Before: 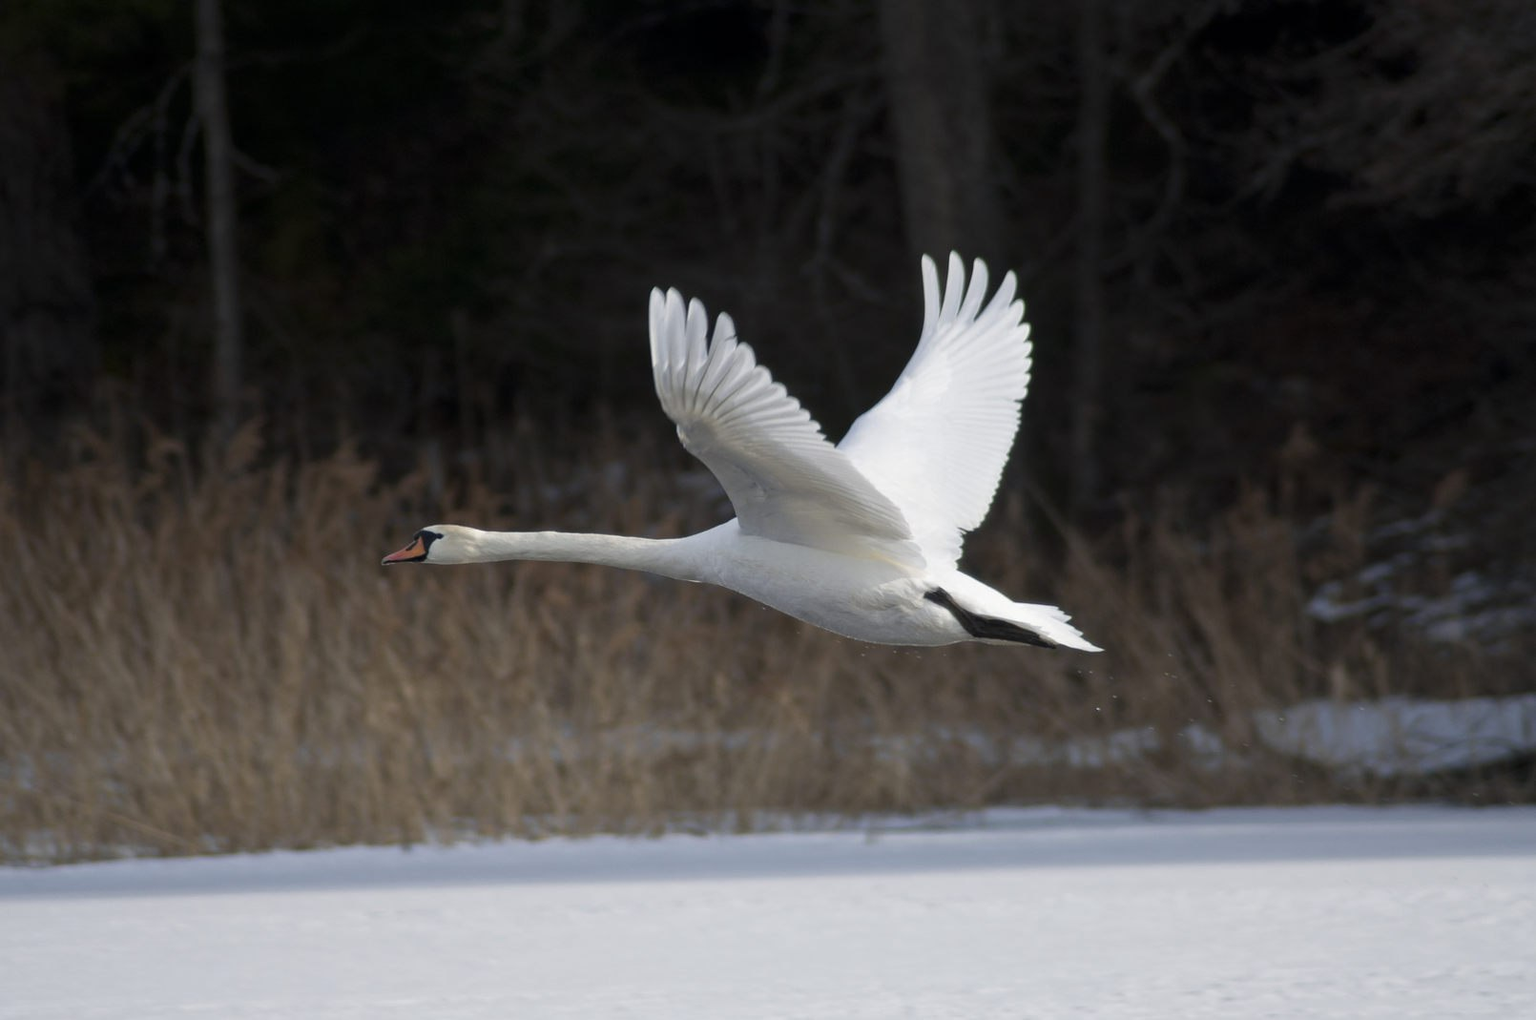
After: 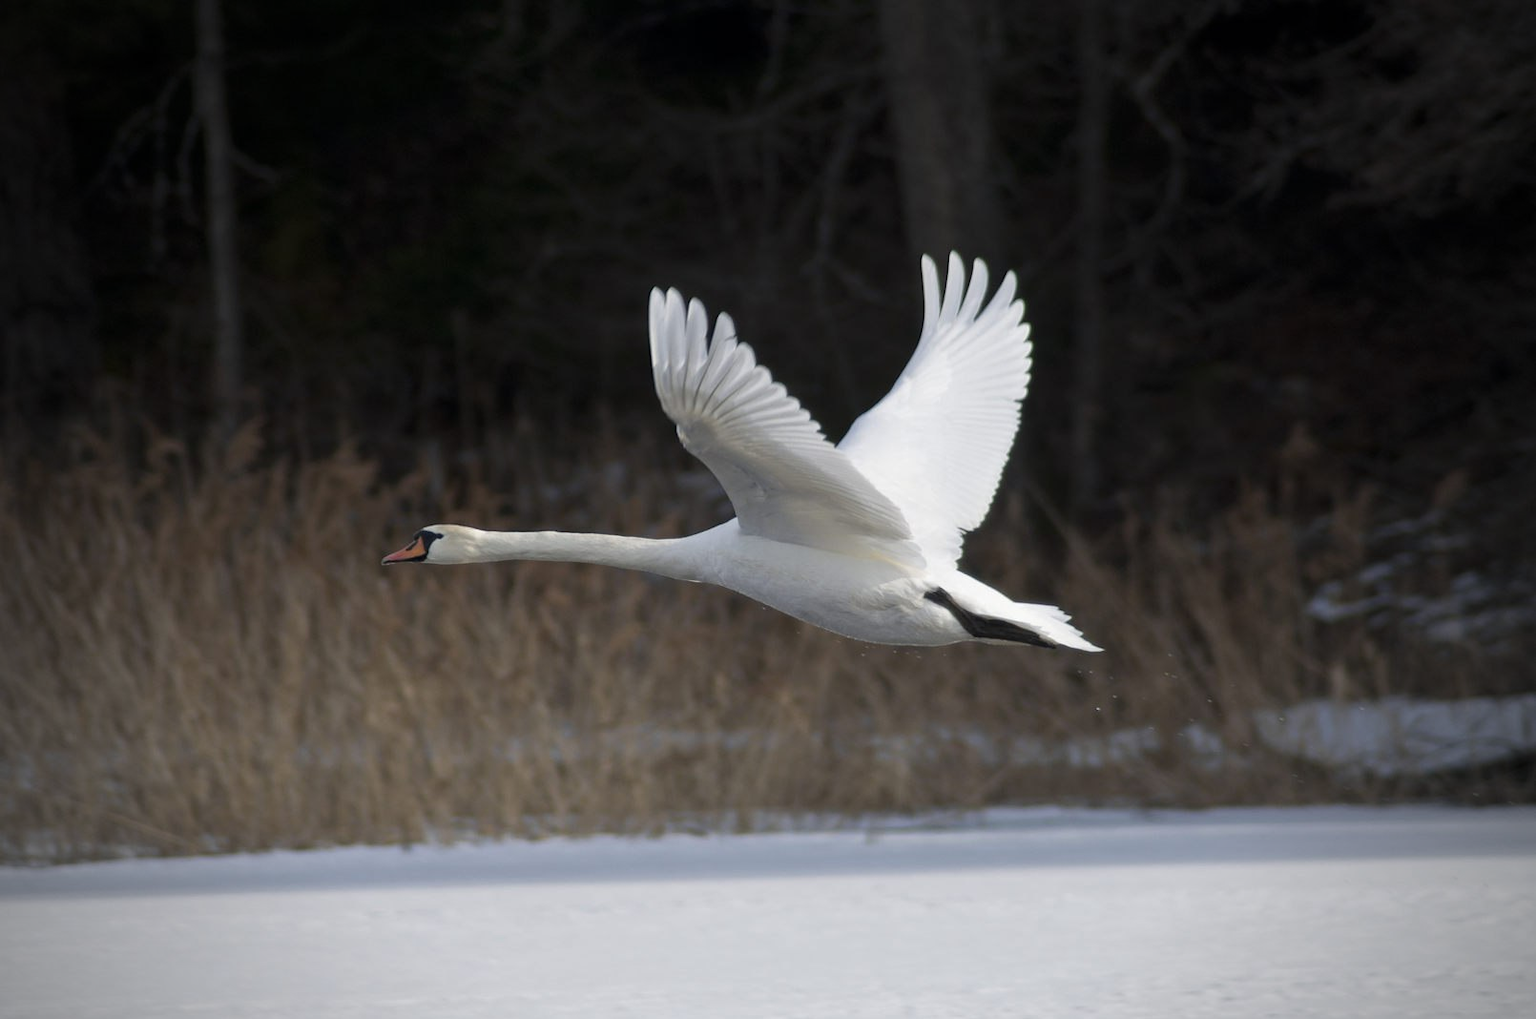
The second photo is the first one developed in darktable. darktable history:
vignetting: fall-off start 75.11%, width/height ratio 1.079
